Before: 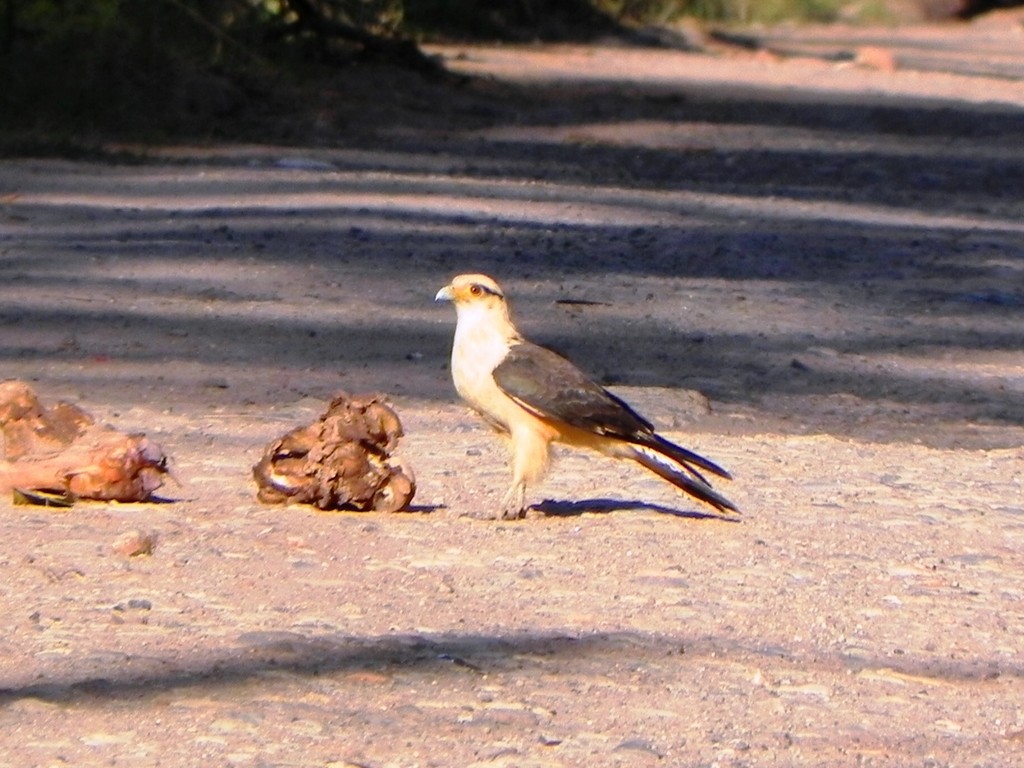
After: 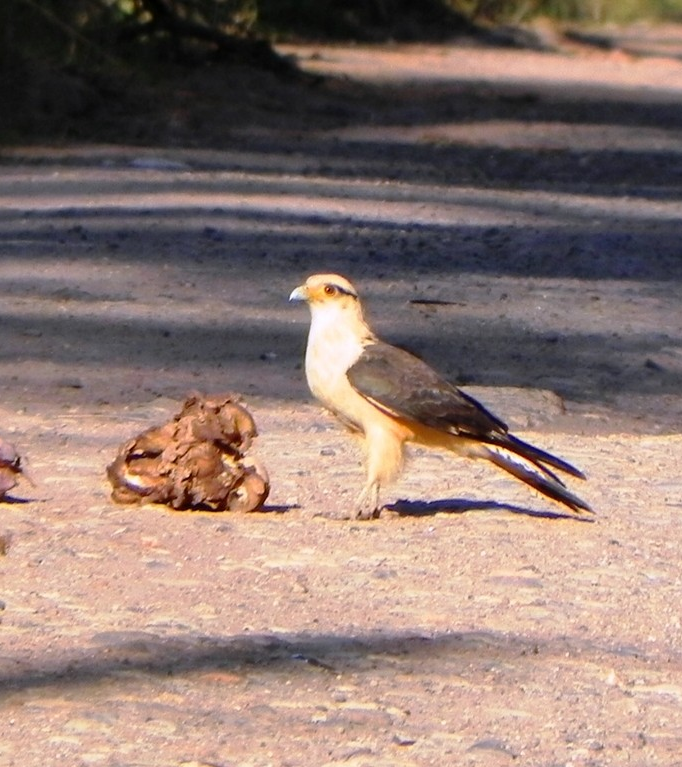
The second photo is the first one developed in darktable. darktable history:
crop and rotate: left 14.303%, right 19.086%
